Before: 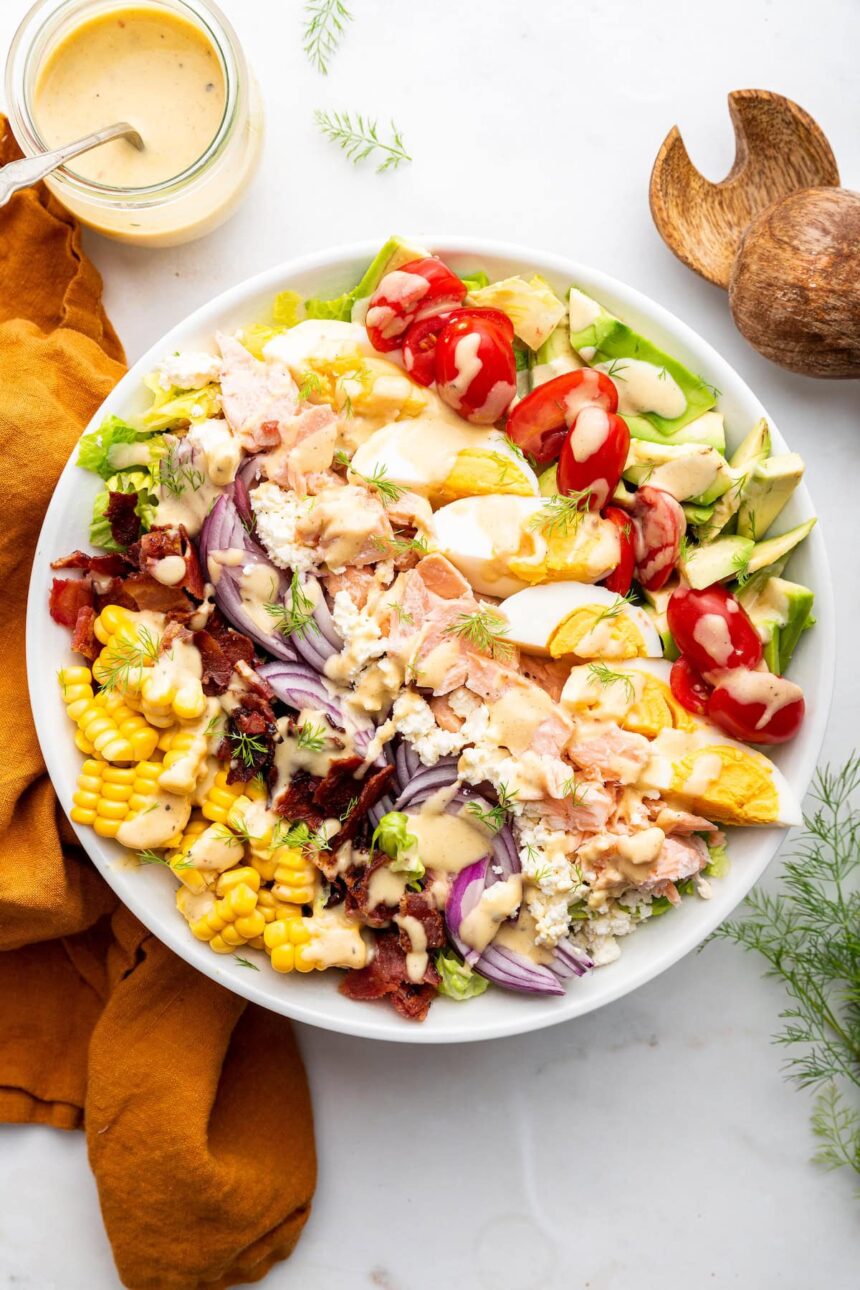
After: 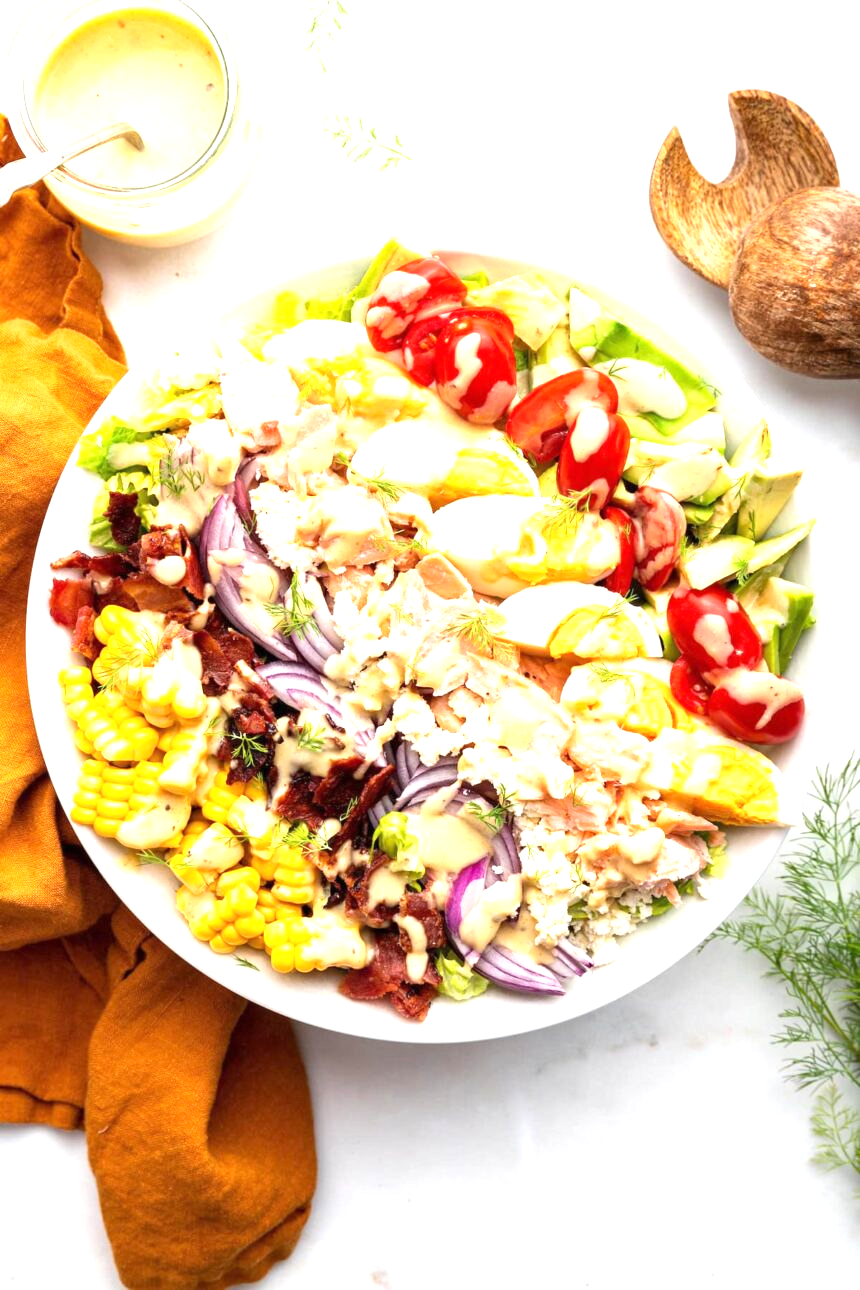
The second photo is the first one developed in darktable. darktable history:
exposure: black level correction 0, exposure 0.865 EV, compensate highlight preservation false
